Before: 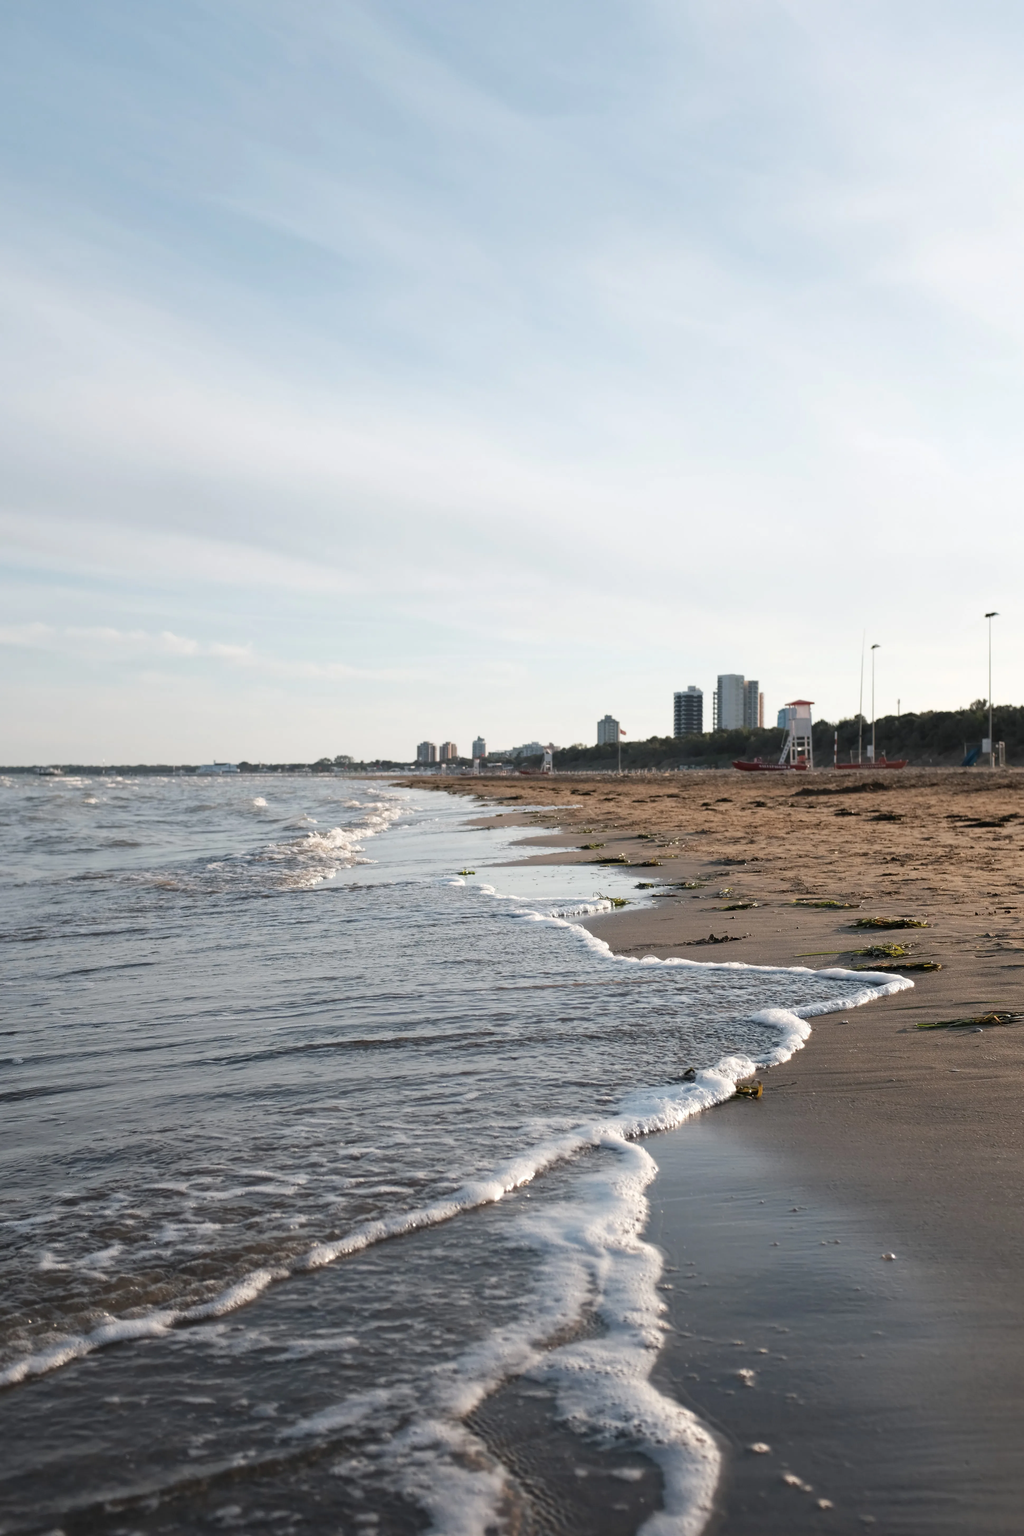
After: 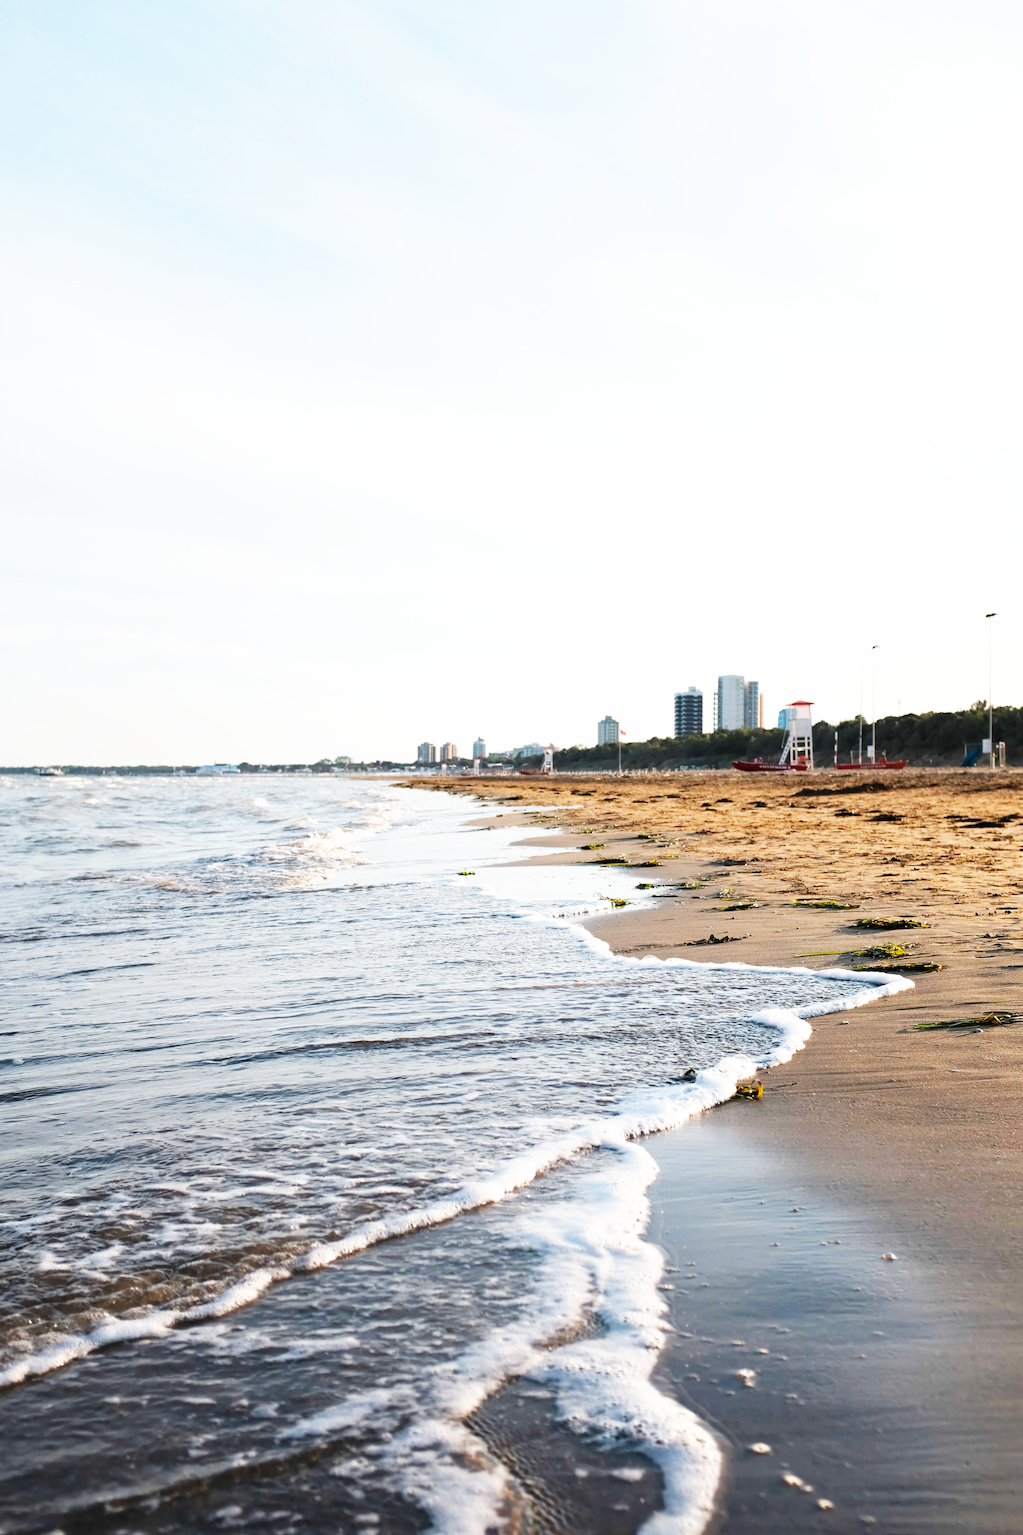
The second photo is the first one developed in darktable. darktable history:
tone equalizer: on, module defaults
base curve: curves: ch0 [(0, 0) (0.007, 0.004) (0.027, 0.03) (0.046, 0.07) (0.207, 0.54) (0.442, 0.872) (0.673, 0.972) (1, 1)], preserve colors none
white balance: emerald 1
color balance rgb: perceptual saturation grading › global saturation 20%, global vibrance 20%
